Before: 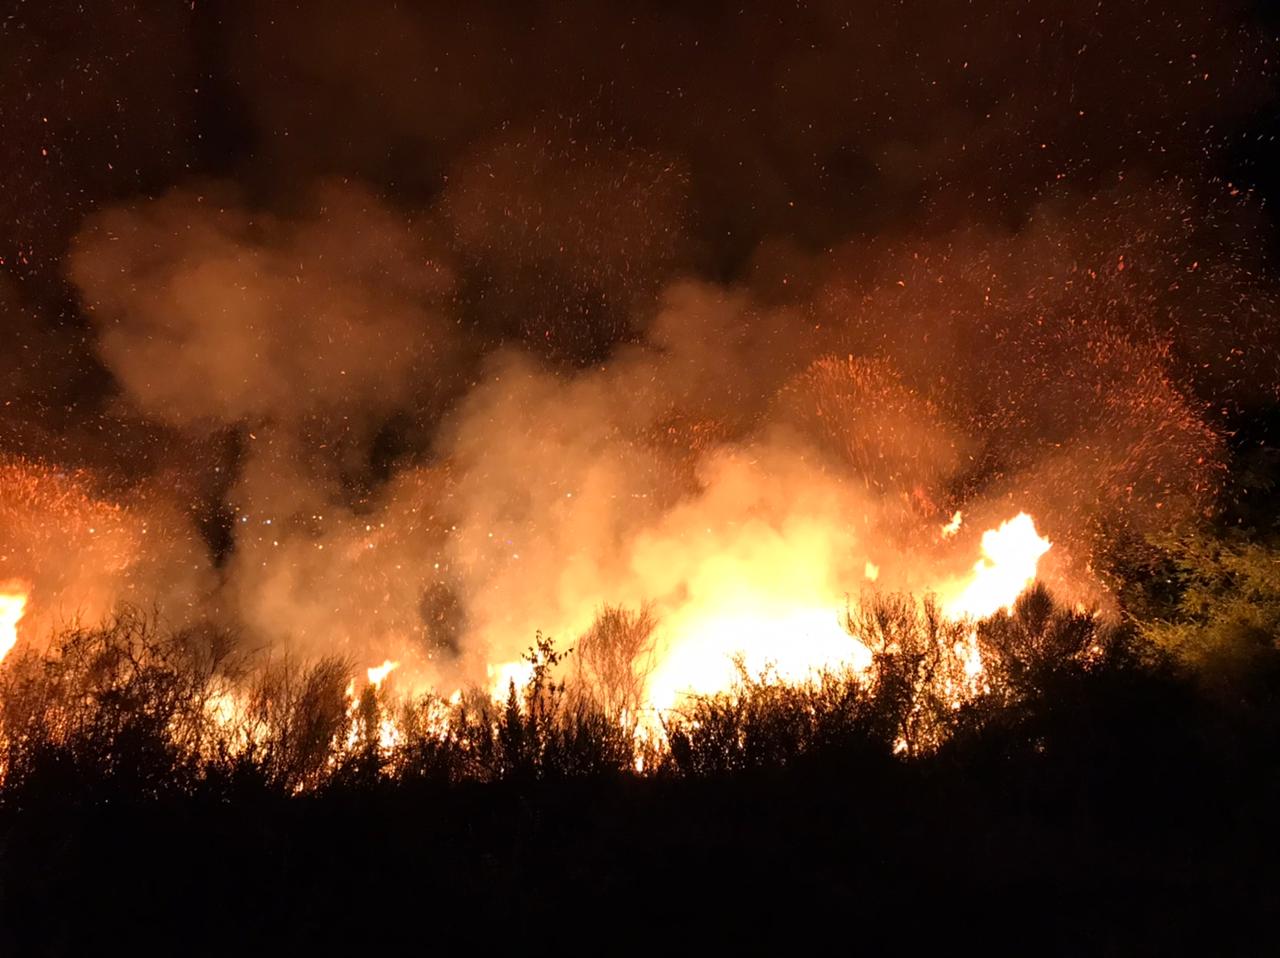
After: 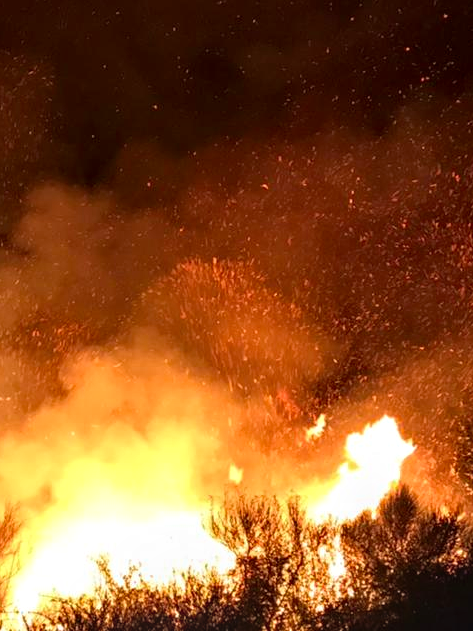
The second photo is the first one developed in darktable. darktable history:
contrast brightness saturation: contrast 0.044, saturation 0.158
crop and rotate: left 49.756%, top 10.131%, right 13.236%, bottom 23.994%
haze removal: compatibility mode true, adaptive false
local contrast: on, module defaults
velvia: on, module defaults
